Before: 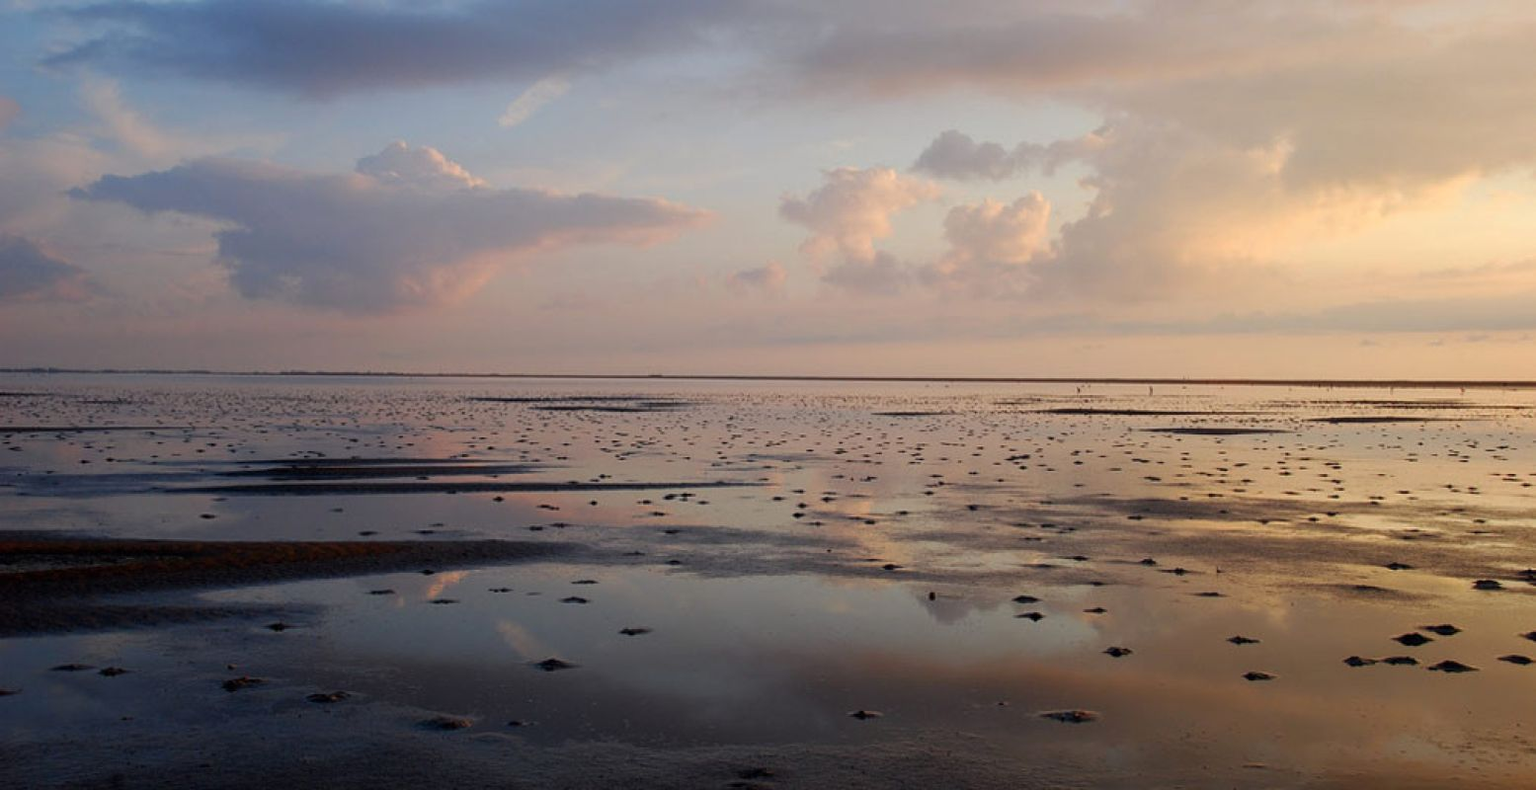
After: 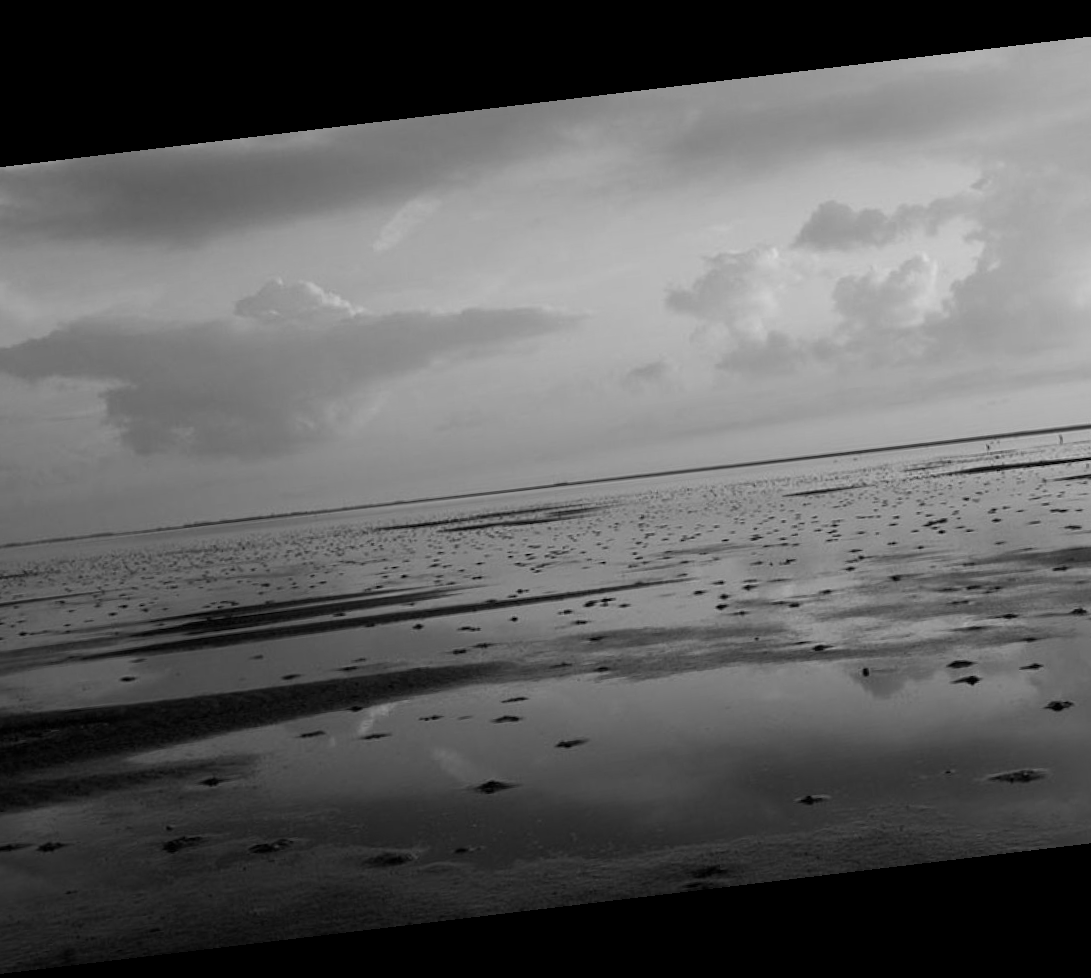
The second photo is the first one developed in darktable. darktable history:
monochrome: on, module defaults
rotate and perspective: rotation -6.83°, automatic cropping off
crop and rotate: left 8.786%, right 24.548%
